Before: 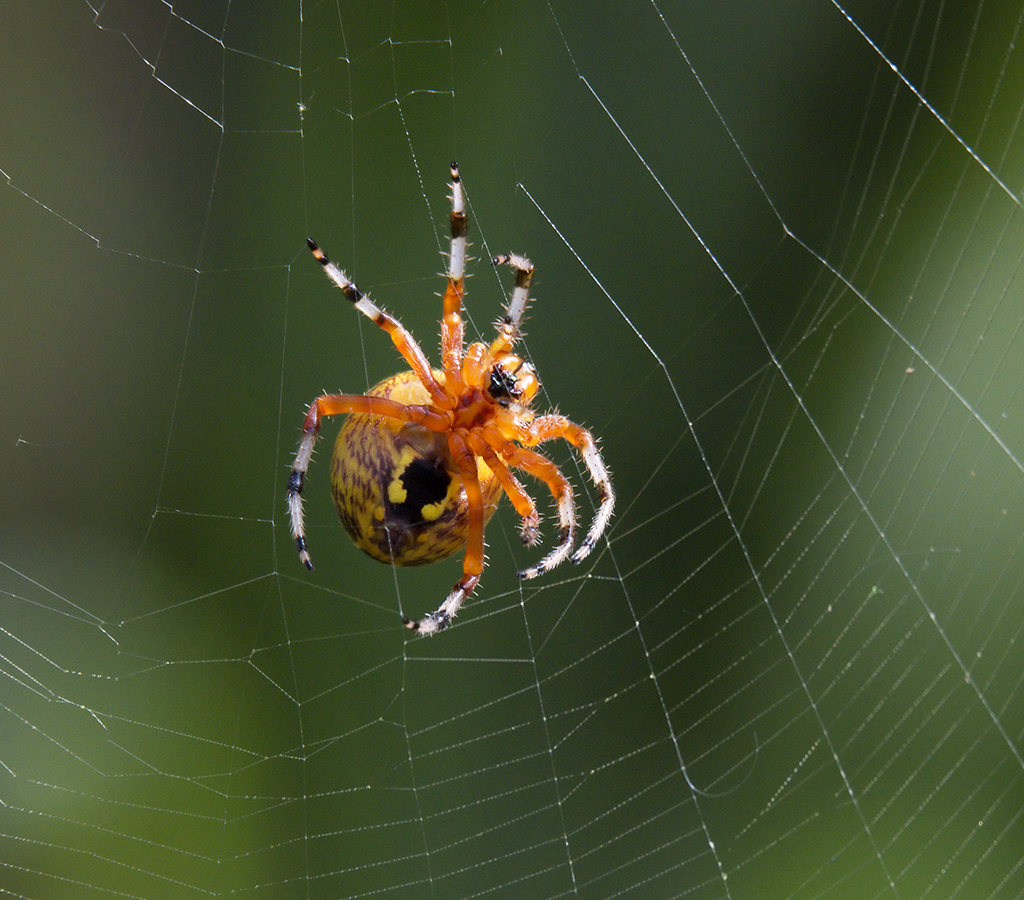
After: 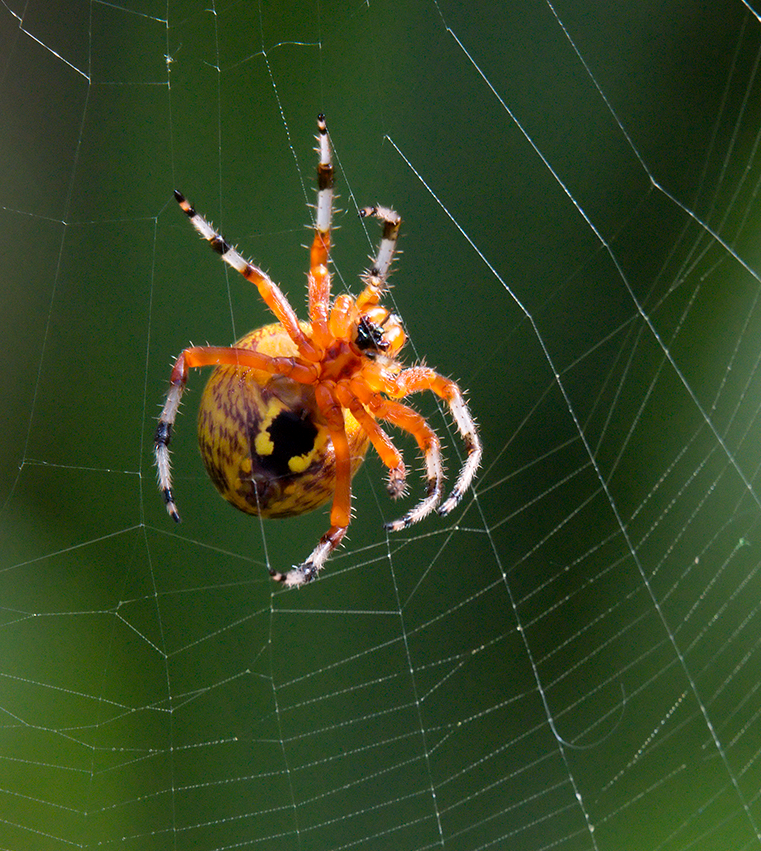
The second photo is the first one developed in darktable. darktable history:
crop and rotate: left 13.058%, top 5.373%, right 12.616%
local contrast: mode bilateral grid, contrast 14, coarseness 36, detail 105%, midtone range 0.2
